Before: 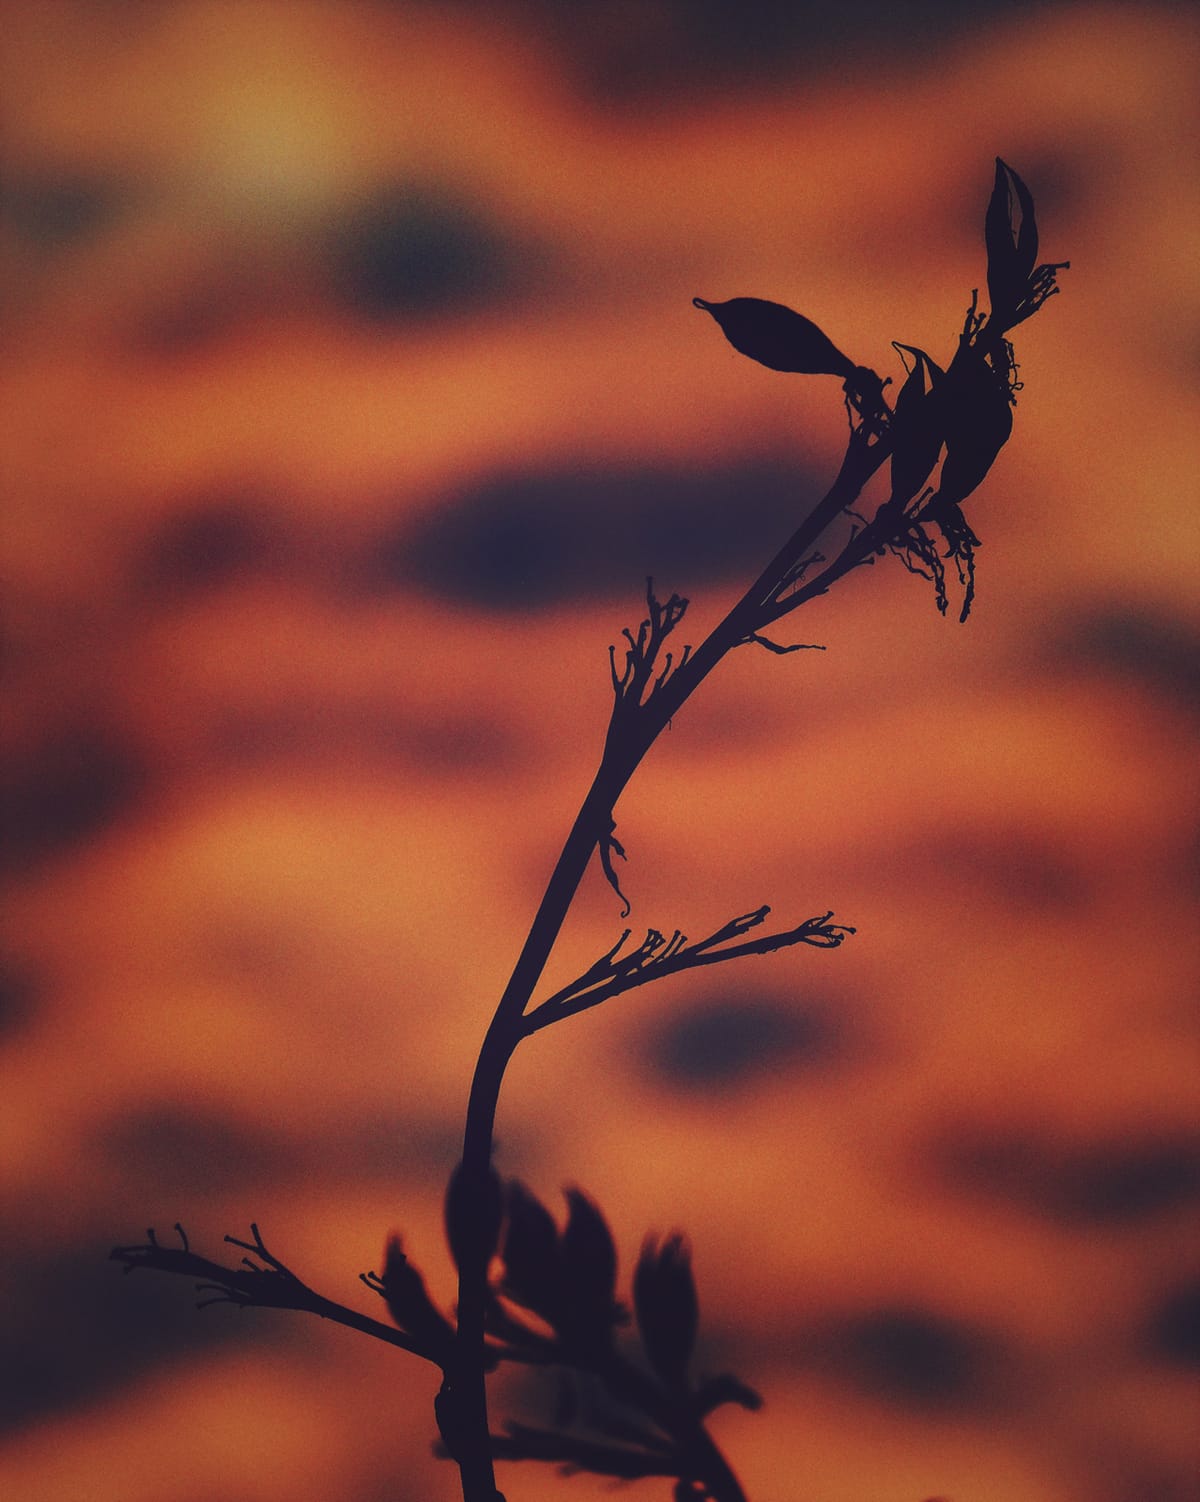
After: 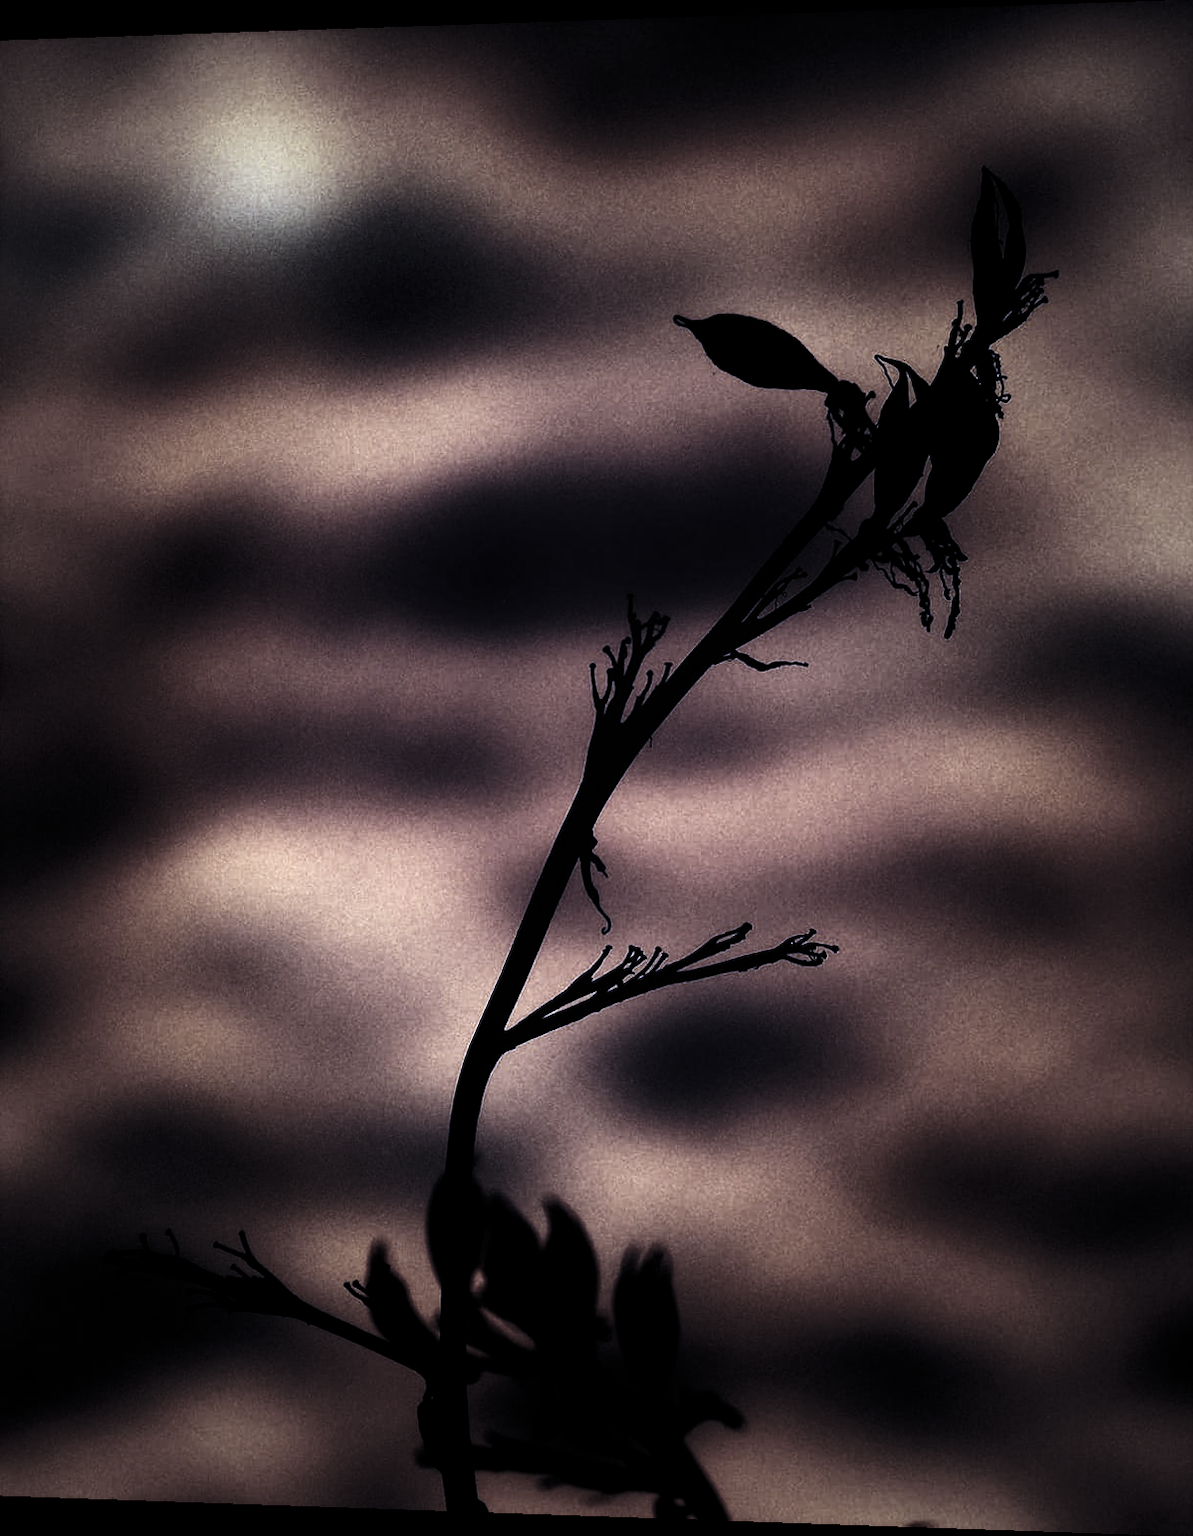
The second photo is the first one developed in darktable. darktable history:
white balance: red 0.766, blue 1.537
levels: mode automatic, black 8.58%, gray 59.42%, levels [0, 0.445, 1]
contrast brightness saturation: contrast 0.57, brightness 0.57, saturation -0.34
rotate and perspective: lens shift (horizontal) -0.055, automatic cropping off
